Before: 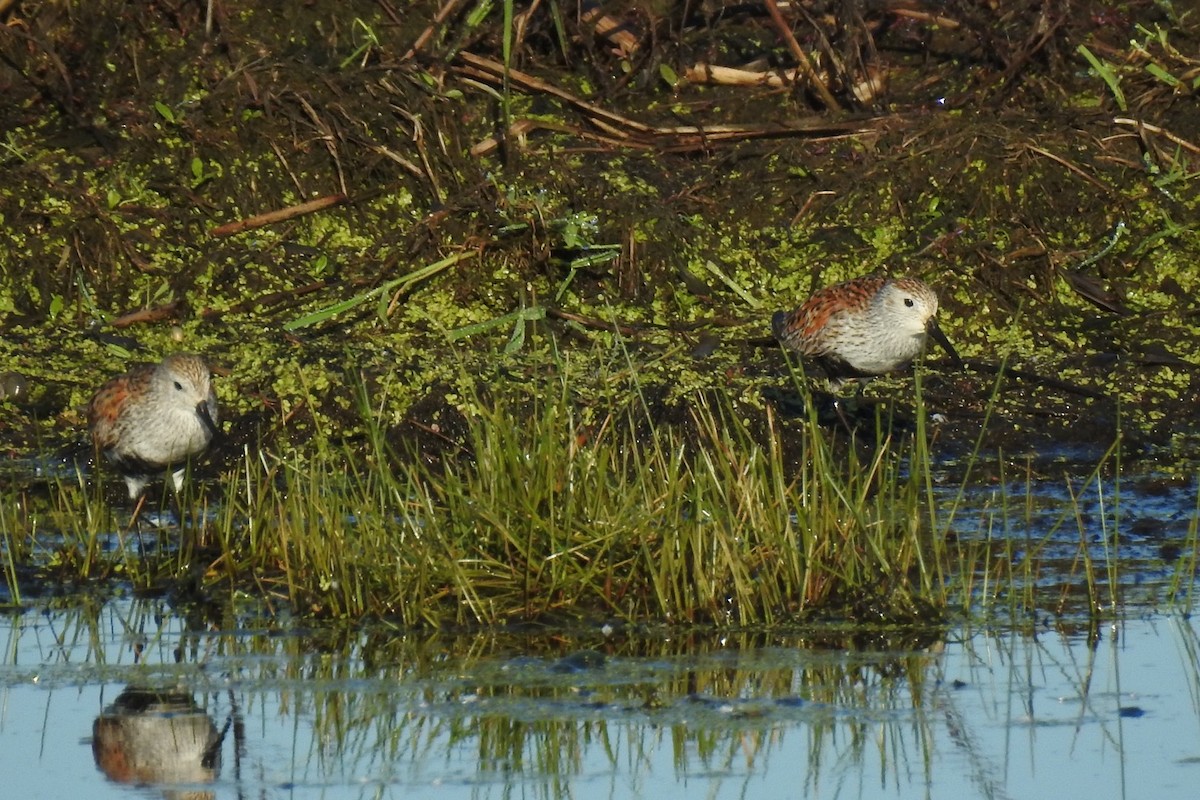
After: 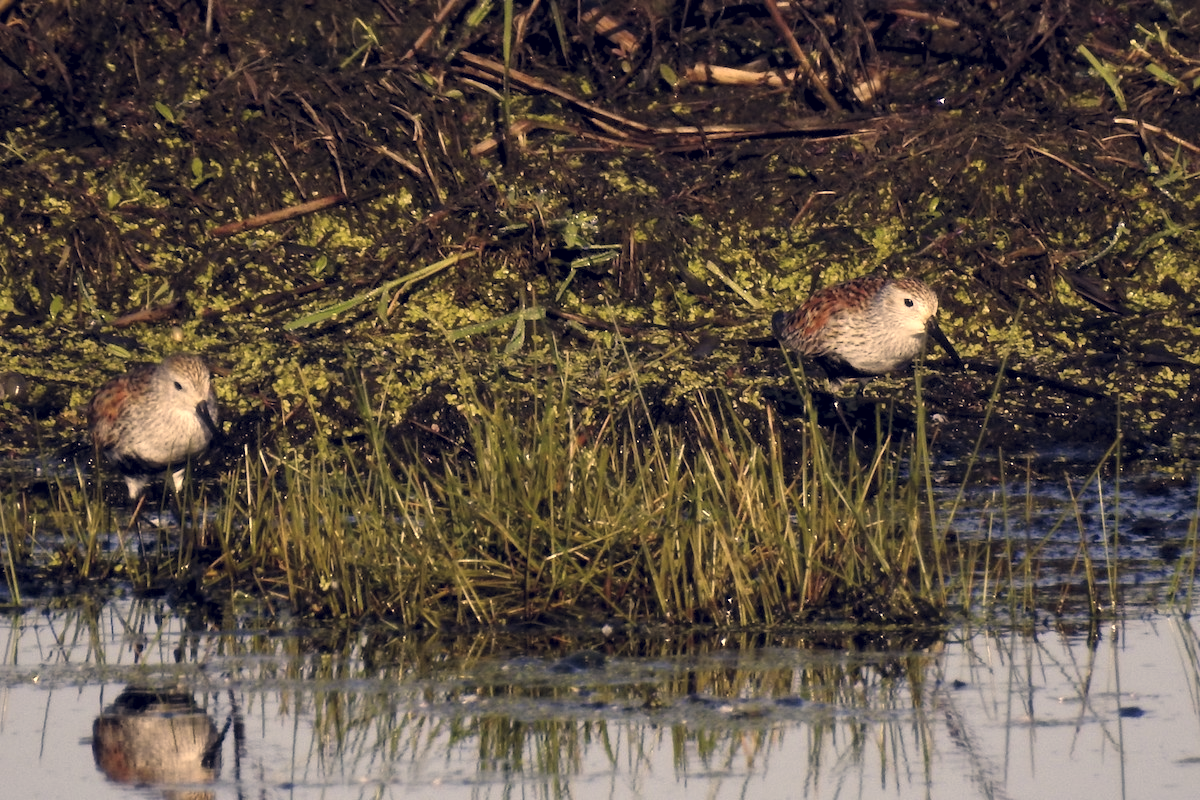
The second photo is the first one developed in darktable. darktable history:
color correction: highlights a* 19.89, highlights b* 27.16, shadows a* 3.39, shadows b* -17.33, saturation 0.747
contrast equalizer: octaves 7, y [[0.5 ×4, 0.483, 0.43], [0.5 ×6], [0.5 ×6], [0 ×6], [0 ×6]]
levels: levels [0.062, 0.494, 0.925]
local contrast: highlights 102%, shadows 101%, detail 119%, midtone range 0.2
